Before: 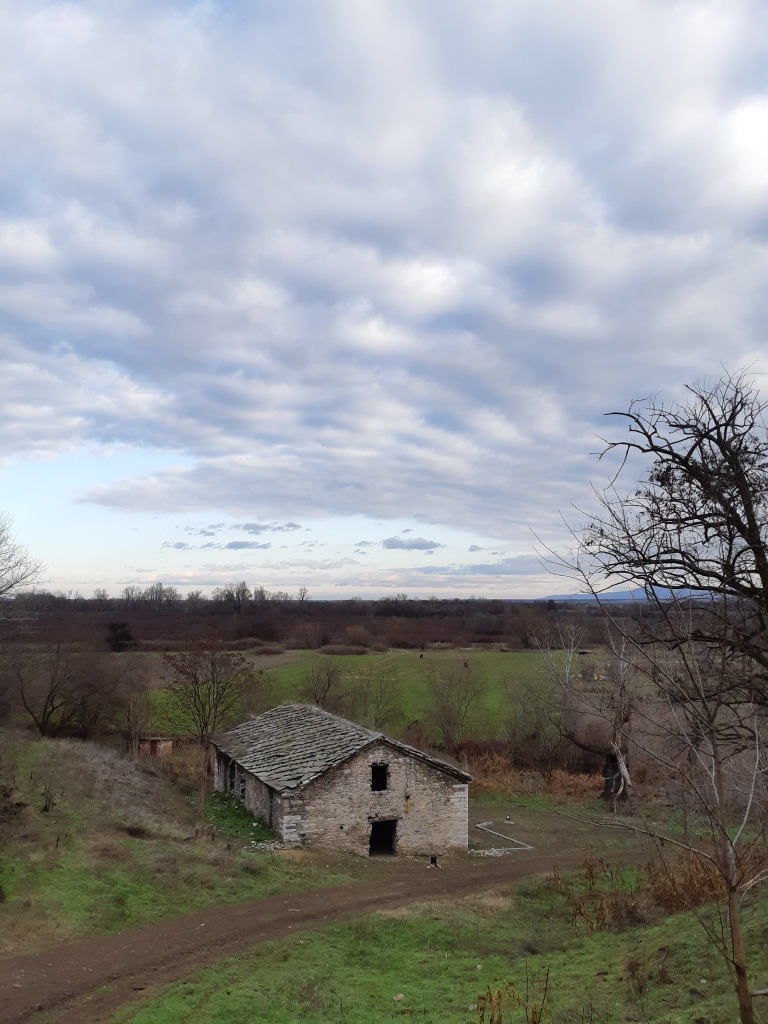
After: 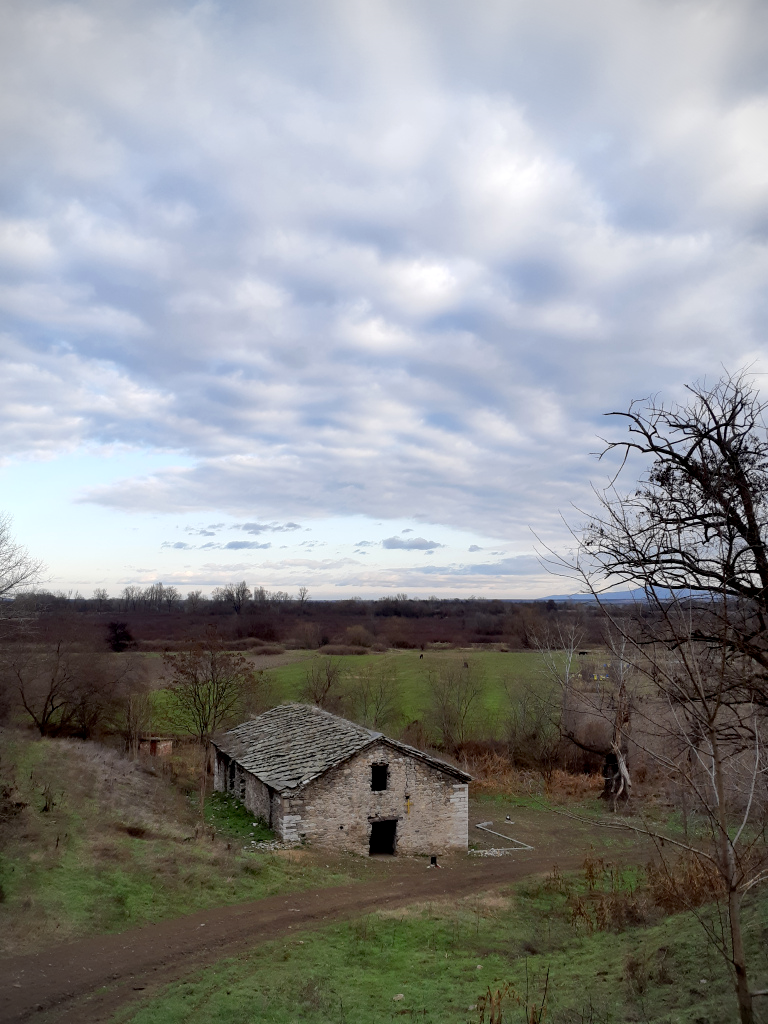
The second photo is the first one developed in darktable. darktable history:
vignetting: on, module defaults
exposure: black level correction 0.007, exposure 0.093 EV, compensate highlight preservation false
